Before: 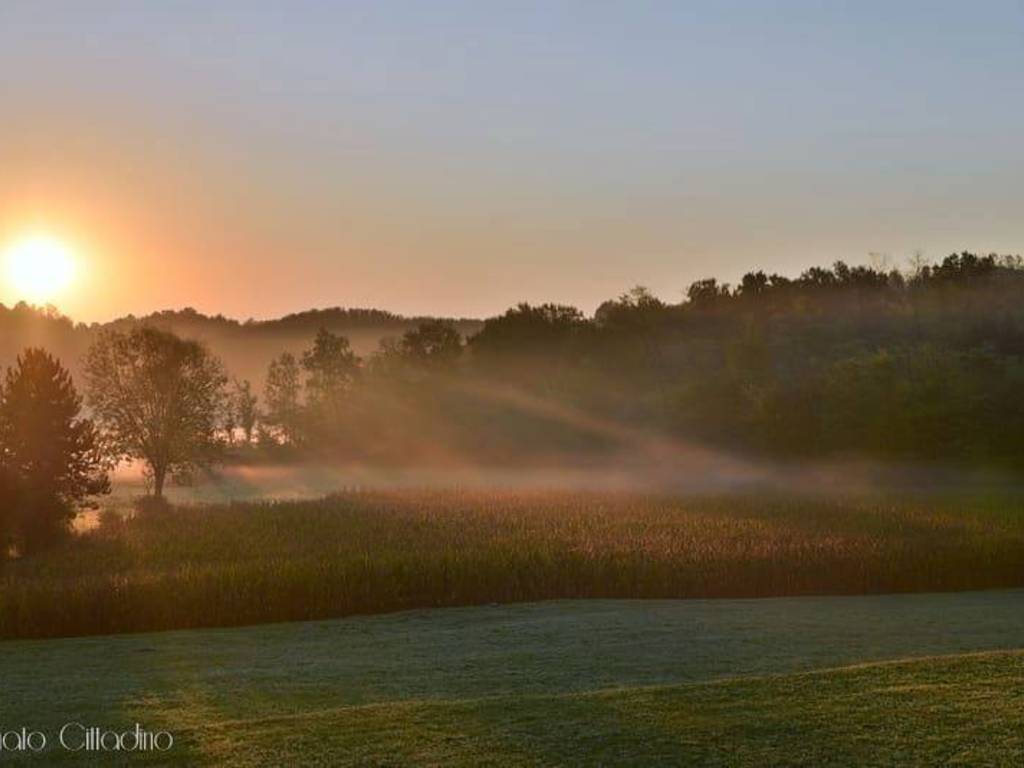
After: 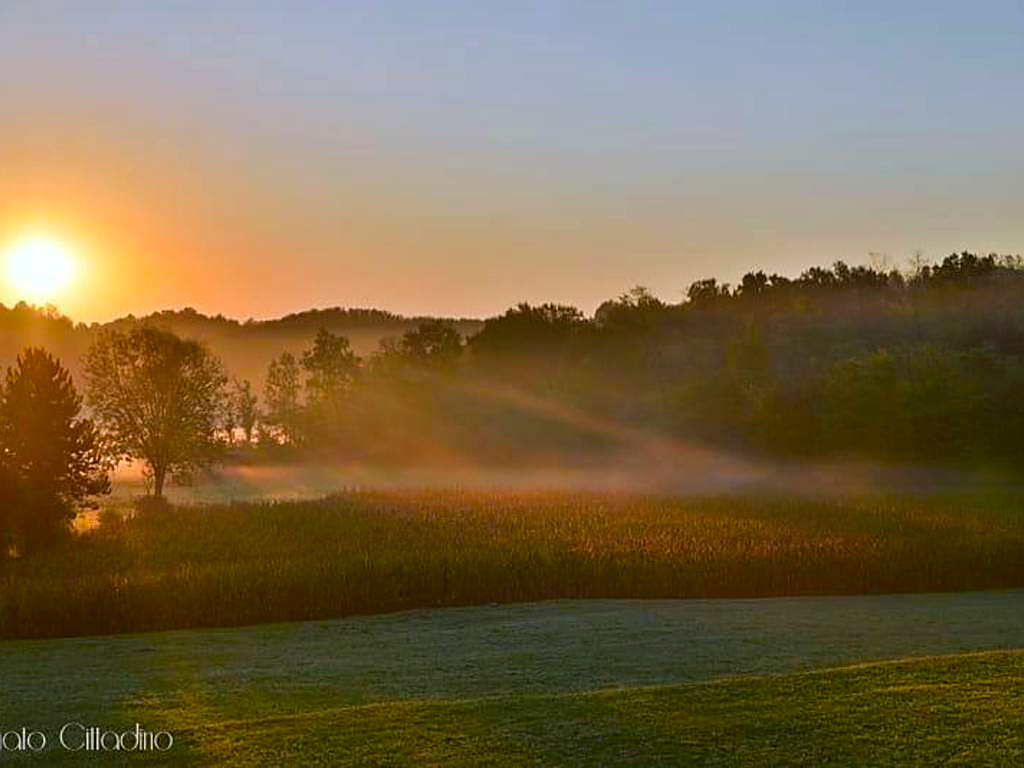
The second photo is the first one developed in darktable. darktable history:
color balance rgb: perceptual saturation grading › global saturation 30%, global vibrance 20%
sharpen: on, module defaults
